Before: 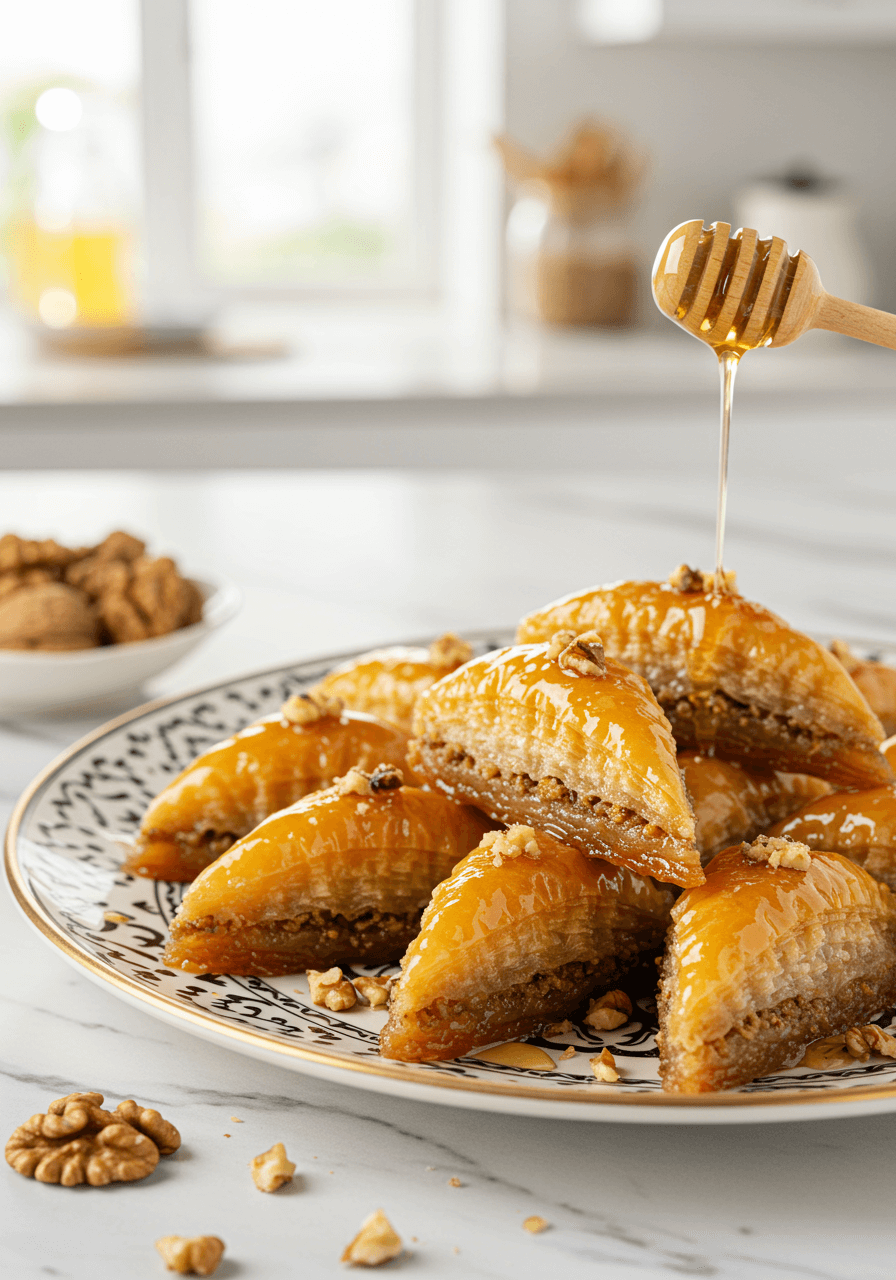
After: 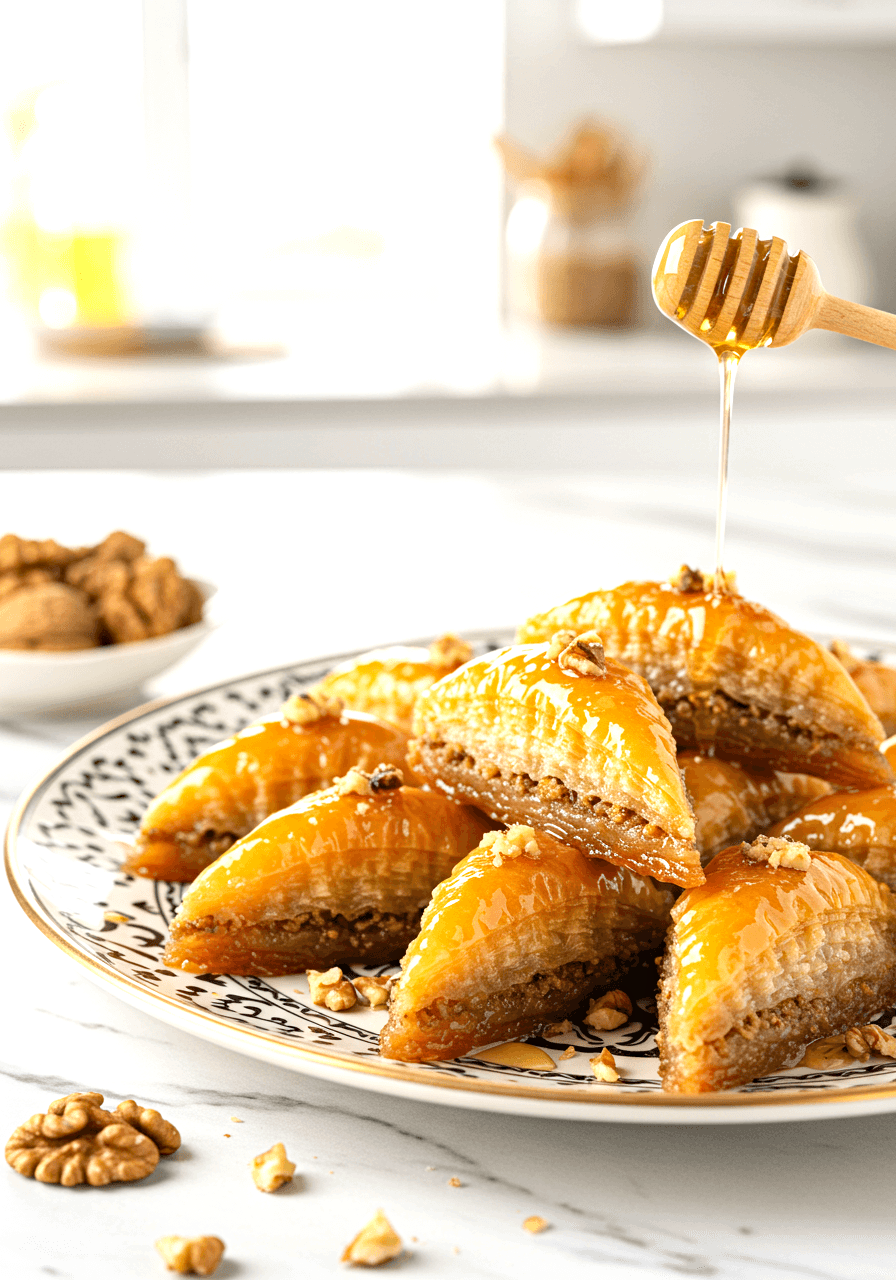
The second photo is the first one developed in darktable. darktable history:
exposure: exposure 0.6 EV, compensate highlight preservation false
haze removal: compatibility mode true, adaptive false
color balance: output saturation 98.5%
